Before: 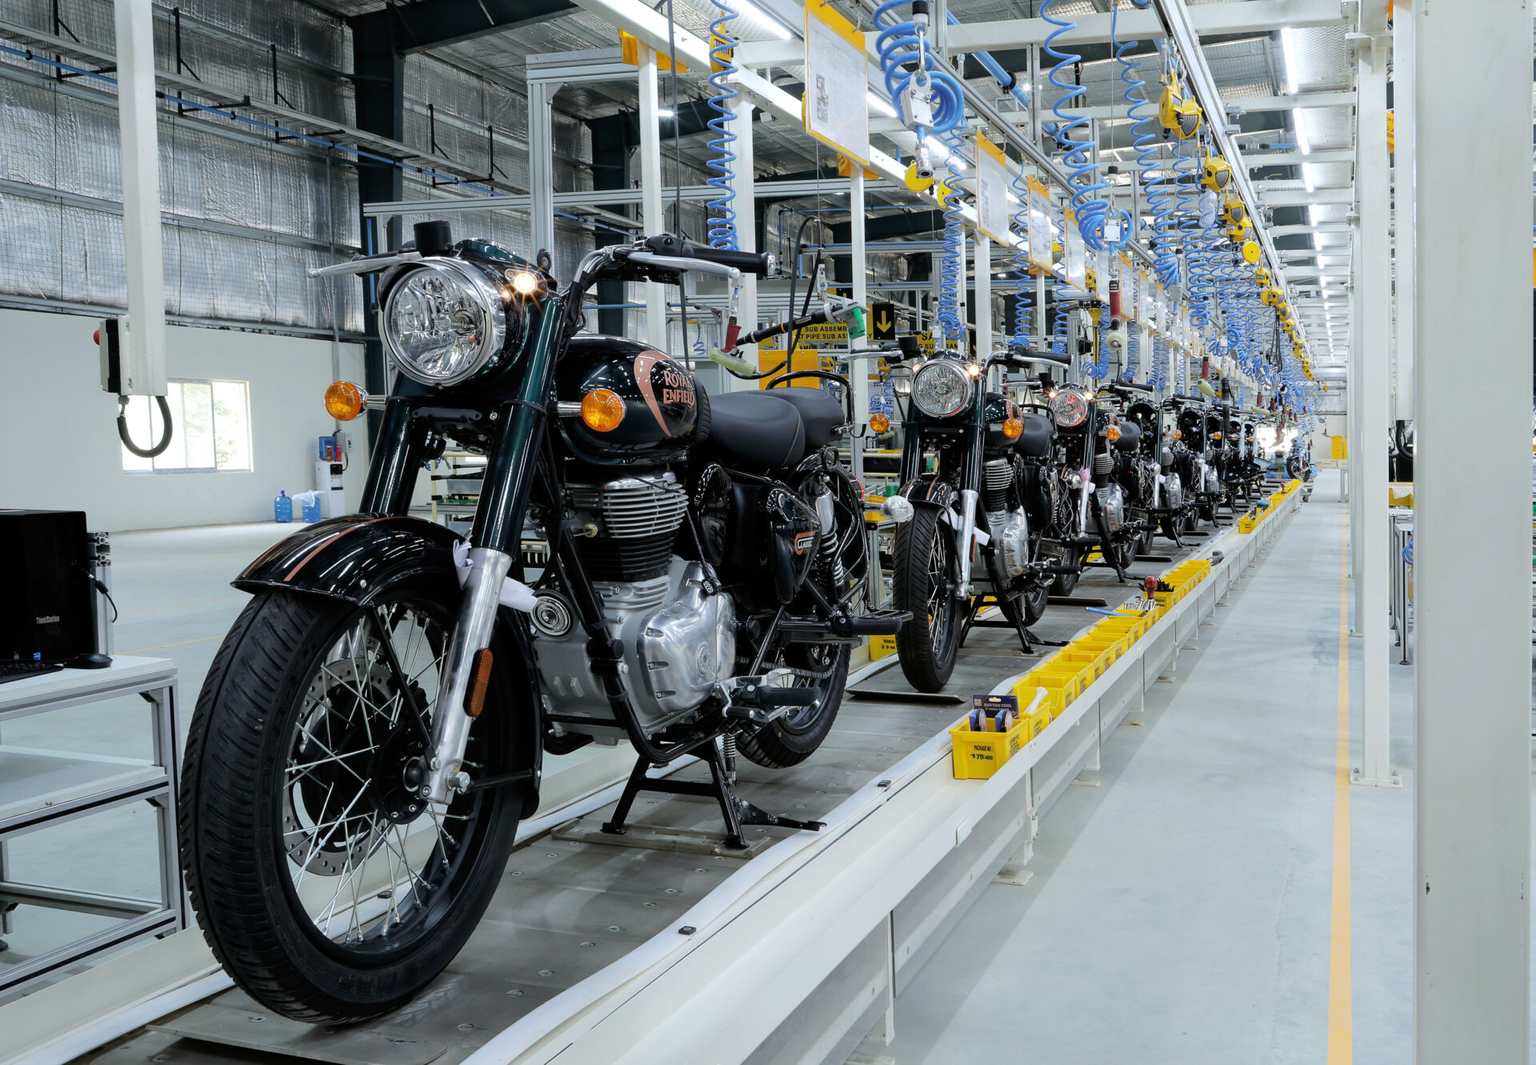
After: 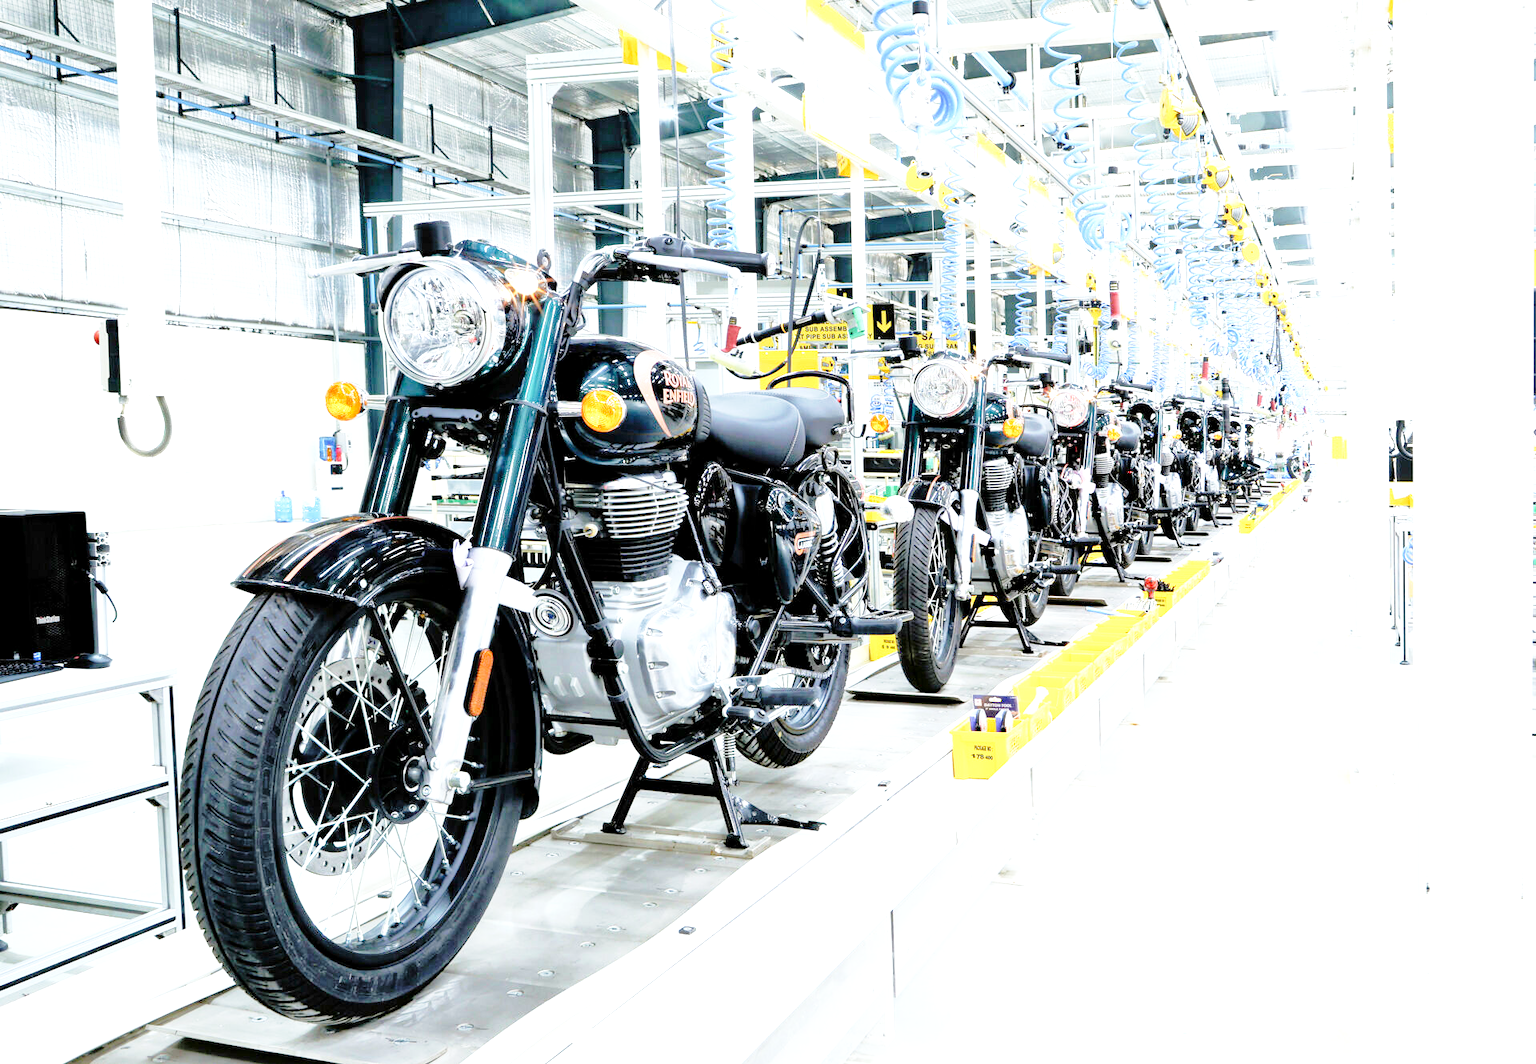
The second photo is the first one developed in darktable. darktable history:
base curve: curves: ch0 [(0, 0) (0.028, 0.03) (0.121, 0.232) (0.46, 0.748) (0.859, 0.968) (1, 1)], preserve colors none
exposure: black level correction 0.001, exposure 1.719 EV, compensate exposure bias true, compensate highlight preservation false
tone equalizer: -7 EV 0.15 EV, -6 EV 0.6 EV, -5 EV 1.15 EV, -4 EV 1.33 EV, -3 EV 1.15 EV, -2 EV 0.6 EV, -1 EV 0.15 EV, mask exposure compensation -0.5 EV
